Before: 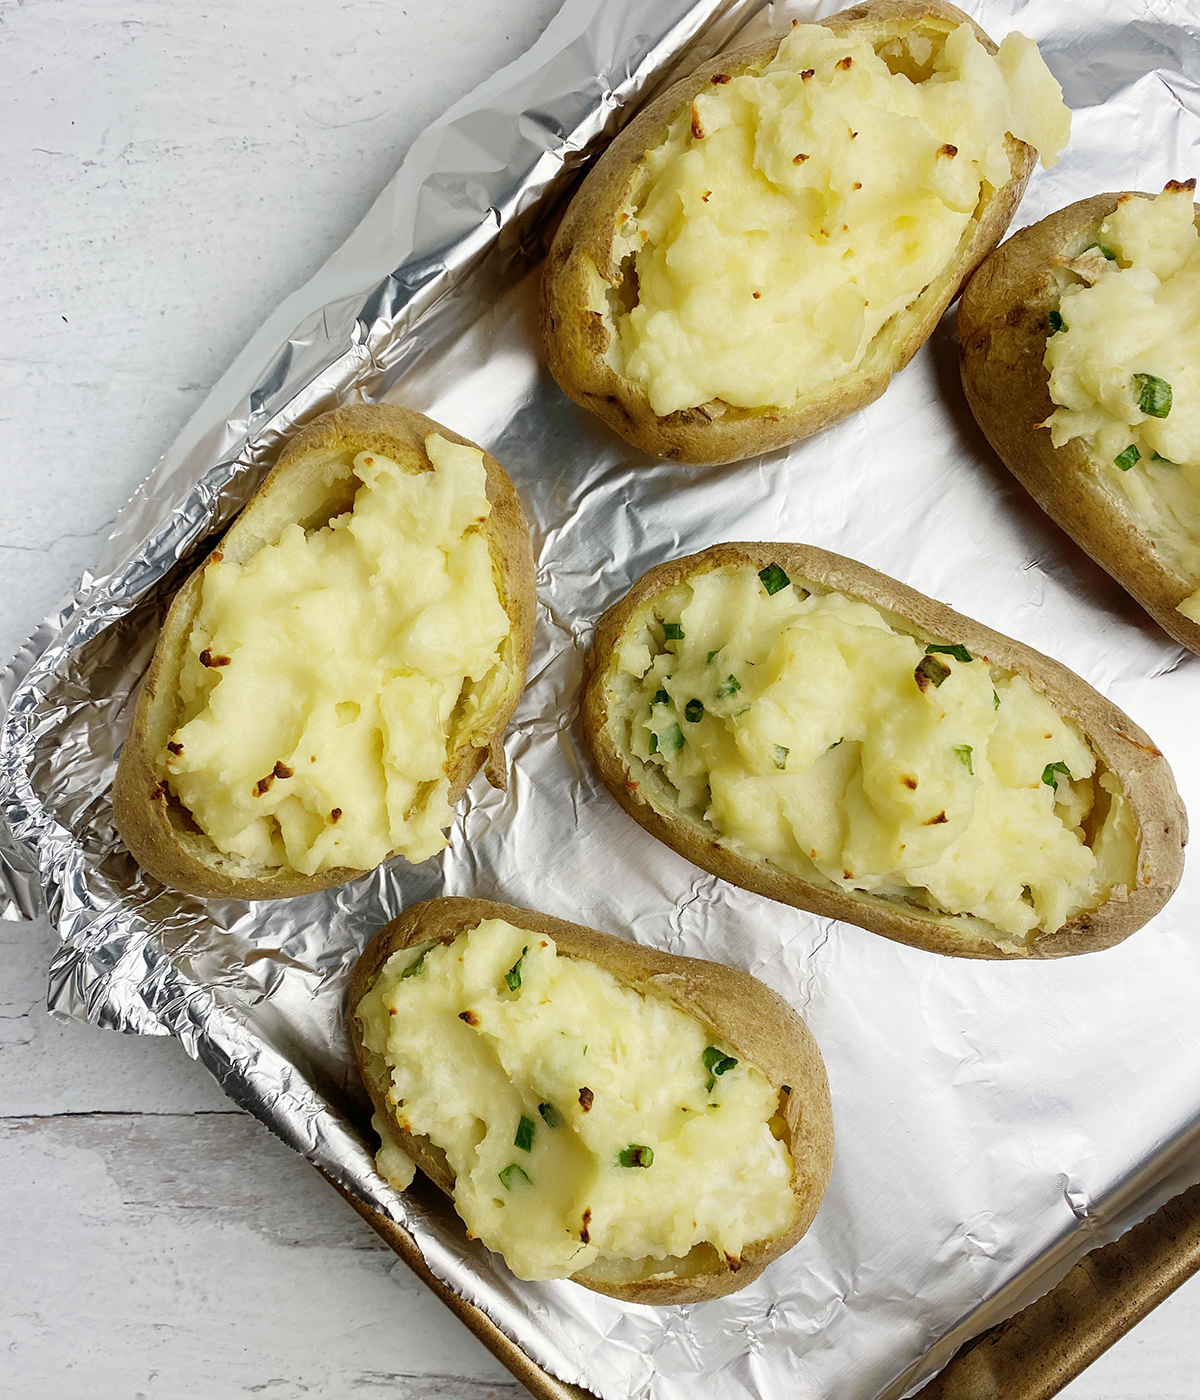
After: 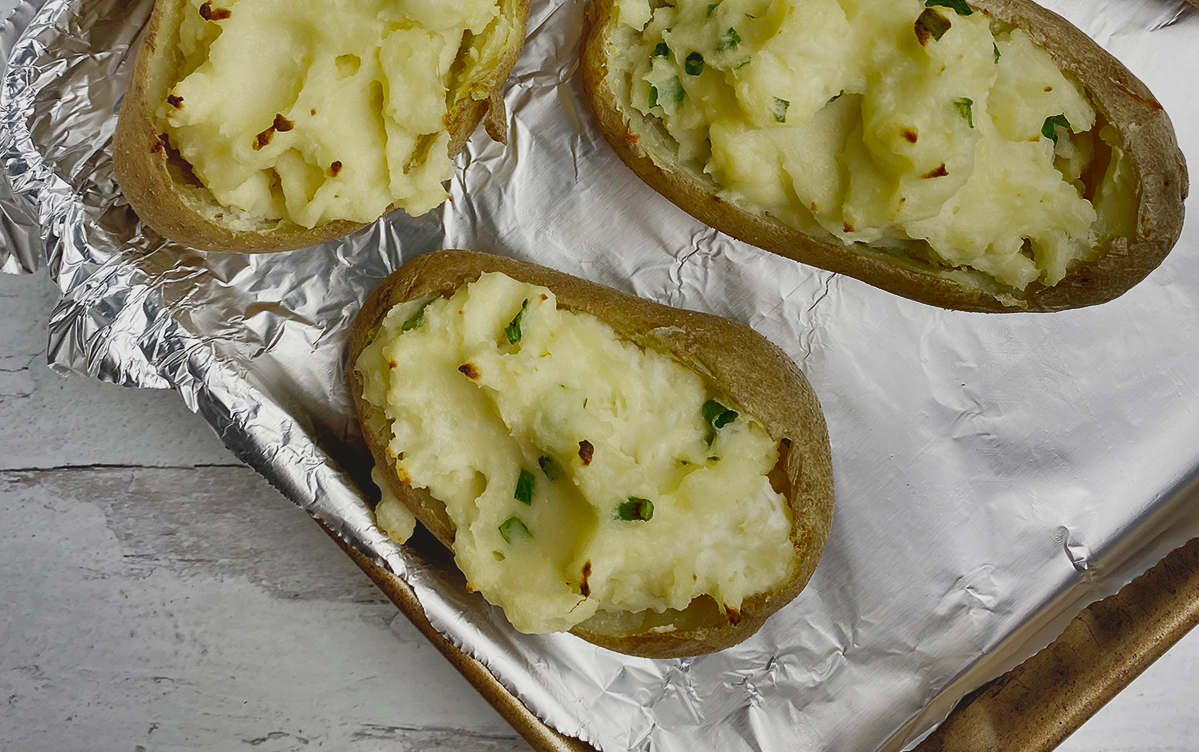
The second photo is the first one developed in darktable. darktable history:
shadows and highlights: shadows 20.91, highlights -82.73, soften with gaussian
crop and rotate: top 46.237%
contrast brightness saturation: contrast -0.15, brightness 0.05, saturation -0.12
